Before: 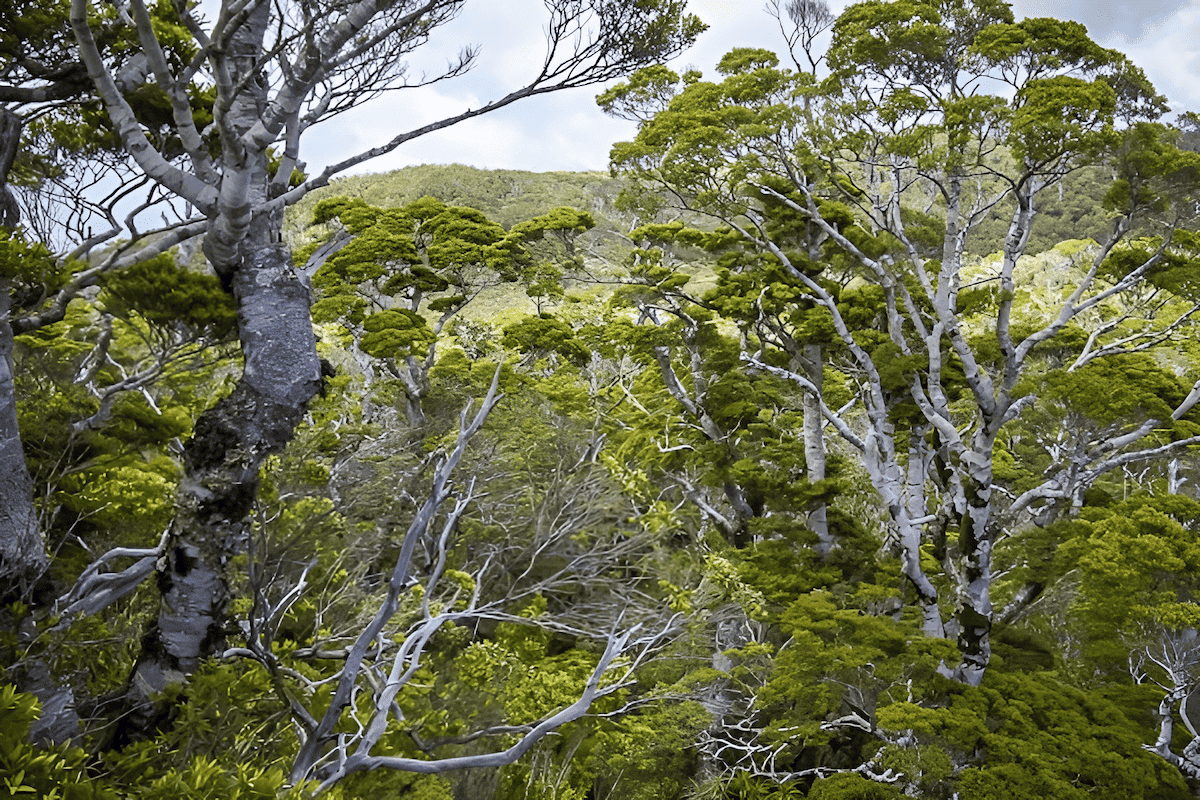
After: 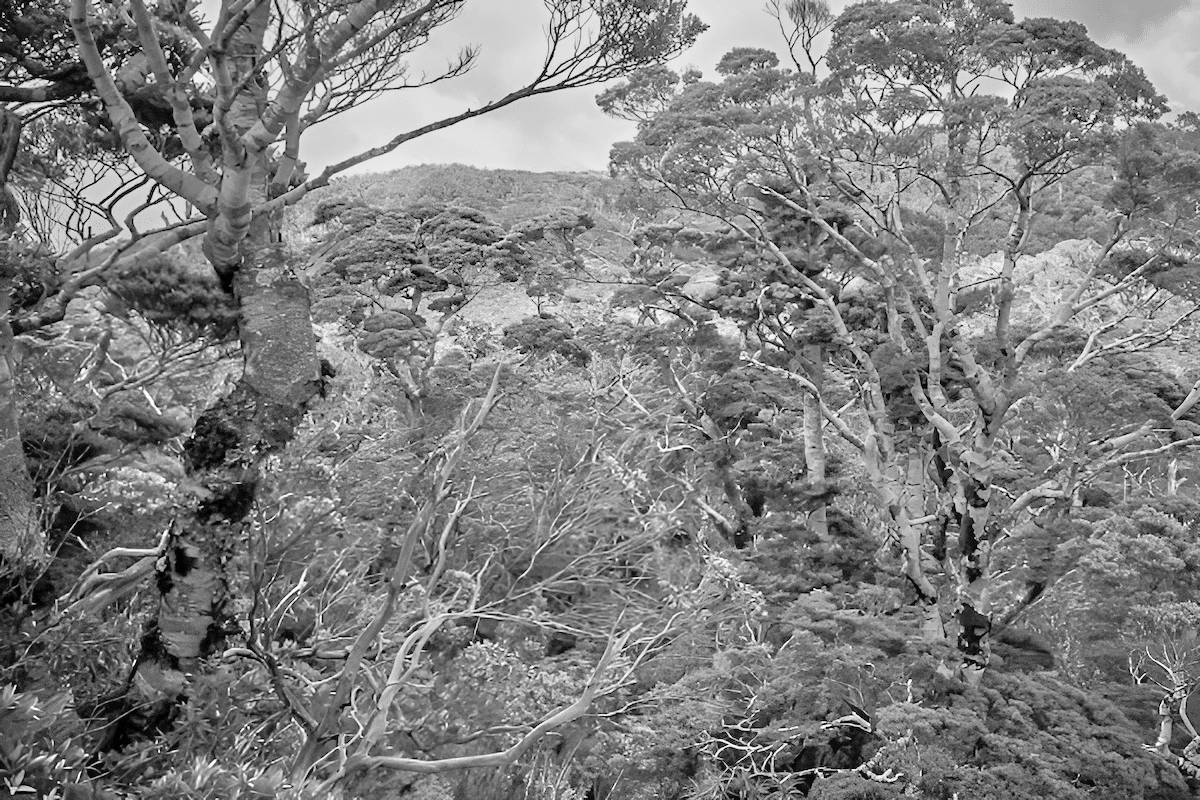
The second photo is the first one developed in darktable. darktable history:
monochrome: a 26.22, b 42.67, size 0.8
bloom: size 3%, threshold 100%, strength 0%
tone equalizer: -7 EV 0.15 EV, -6 EV 0.6 EV, -5 EV 1.15 EV, -4 EV 1.33 EV, -3 EV 1.15 EV, -2 EV 0.6 EV, -1 EV 0.15 EV, mask exposure compensation -0.5 EV
